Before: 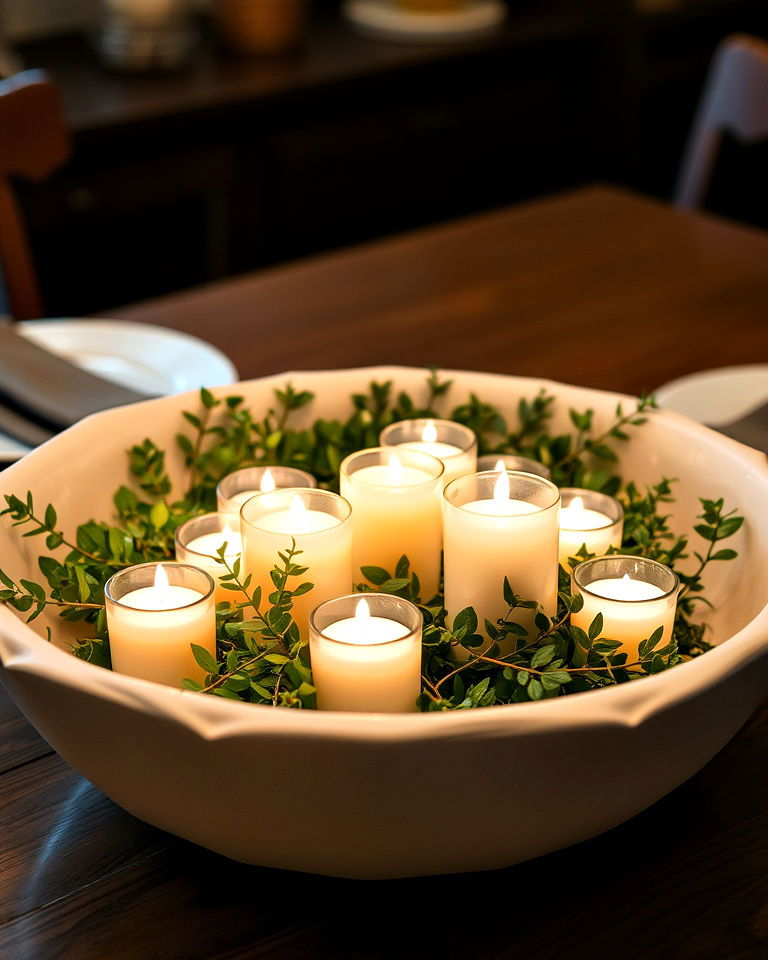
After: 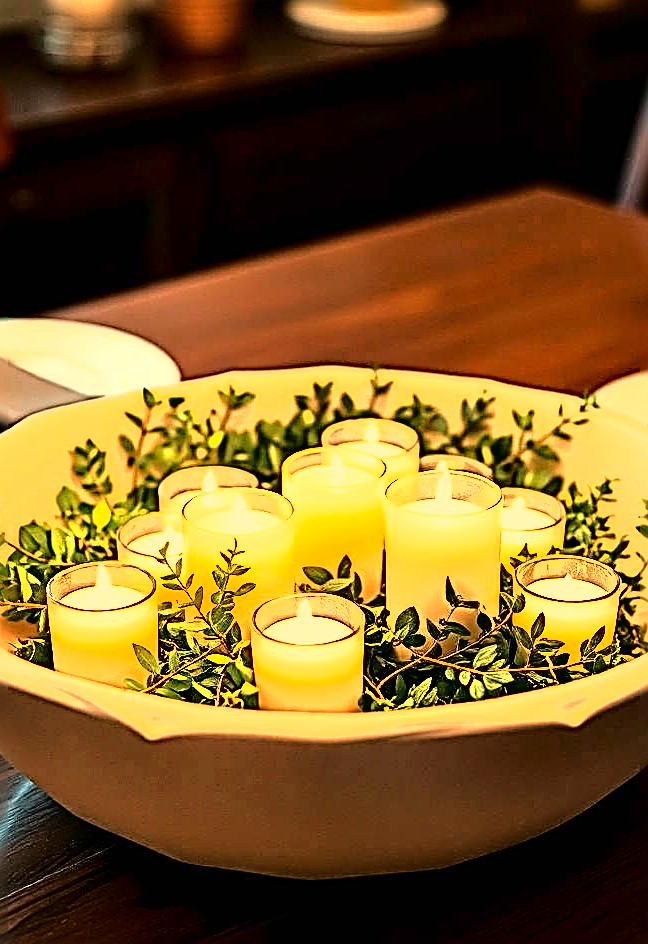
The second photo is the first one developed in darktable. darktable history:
rotate and perspective: automatic cropping original format, crop left 0, crop top 0
white balance: red 1.138, green 0.996, blue 0.812
fill light: exposure -2 EV, width 8.6
exposure: black level correction 0, exposure 1.625 EV, compensate exposure bias true, compensate highlight preservation false
sharpen: radius 3.158, amount 1.731
crop: left 7.598%, right 7.873%
